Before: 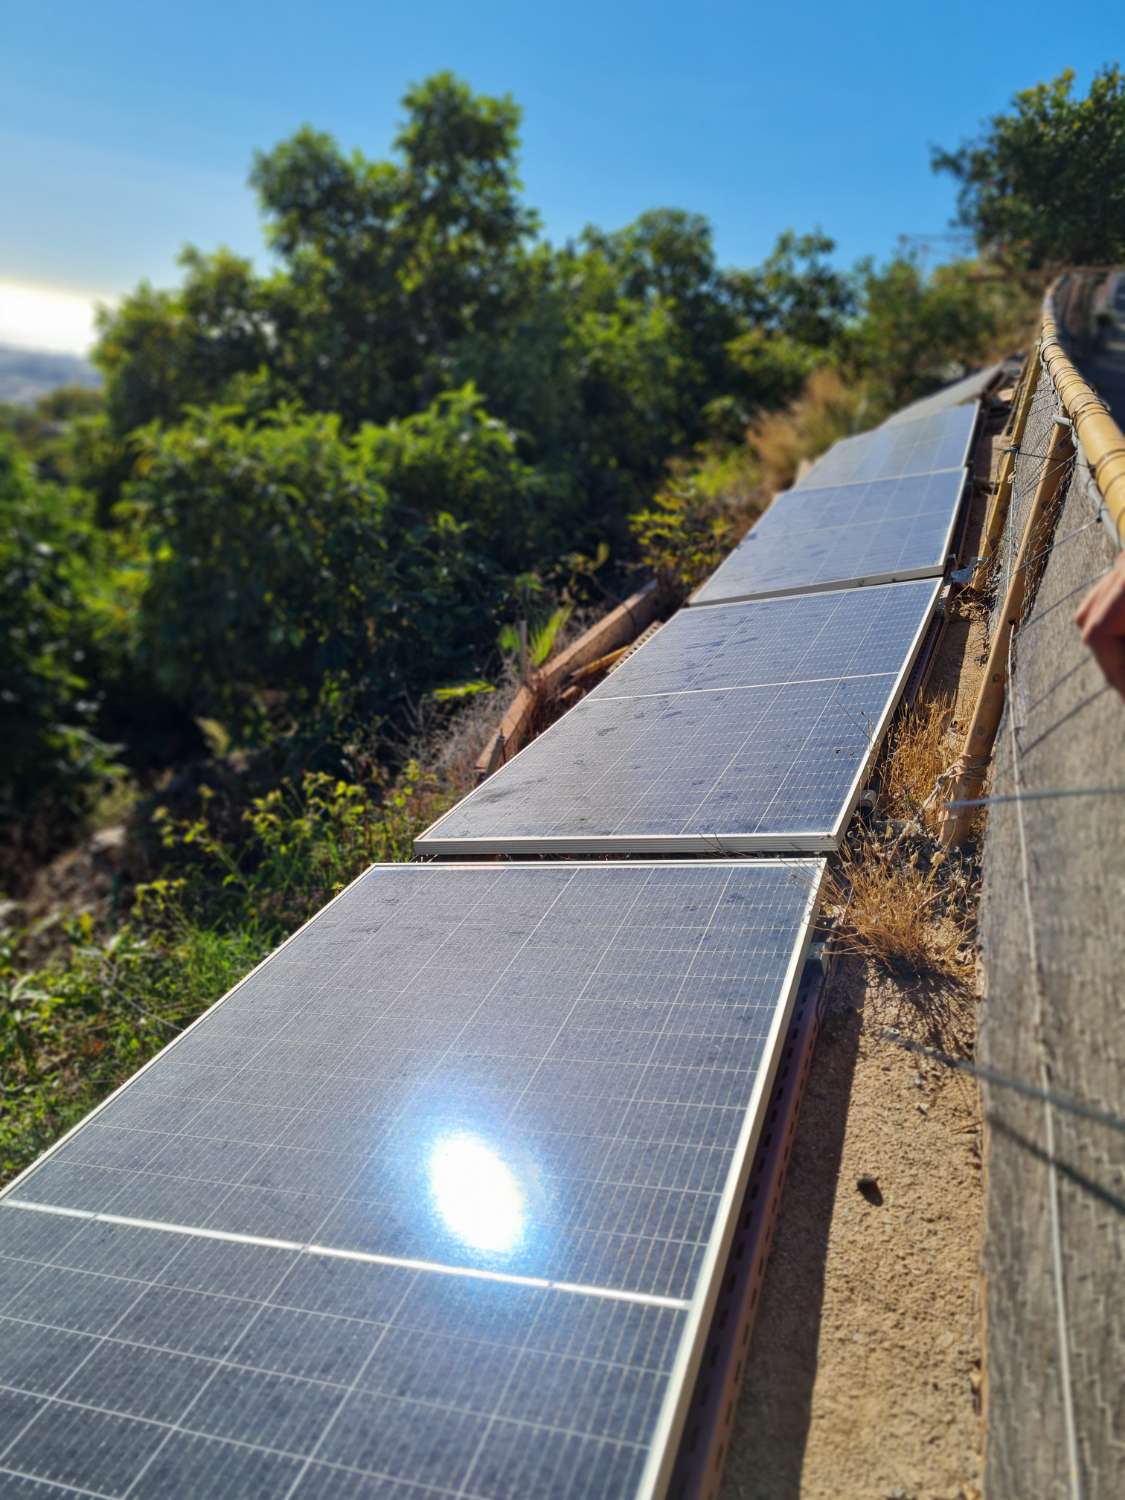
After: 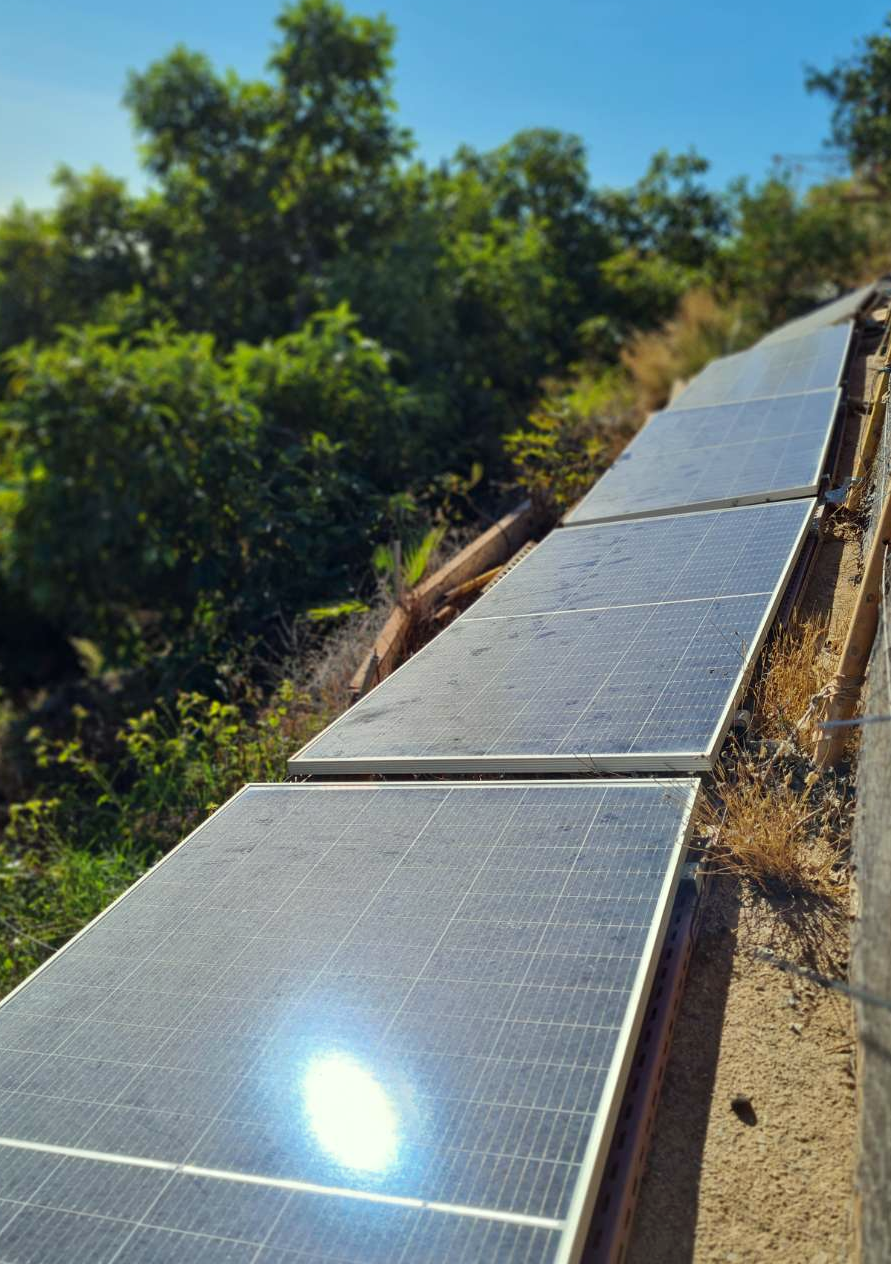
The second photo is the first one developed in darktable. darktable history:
crop: left 11.225%, top 5.381%, right 9.565%, bottom 10.314%
color correction: highlights a* -4.73, highlights b* 5.06, saturation 0.97
white balance: emerald 1
